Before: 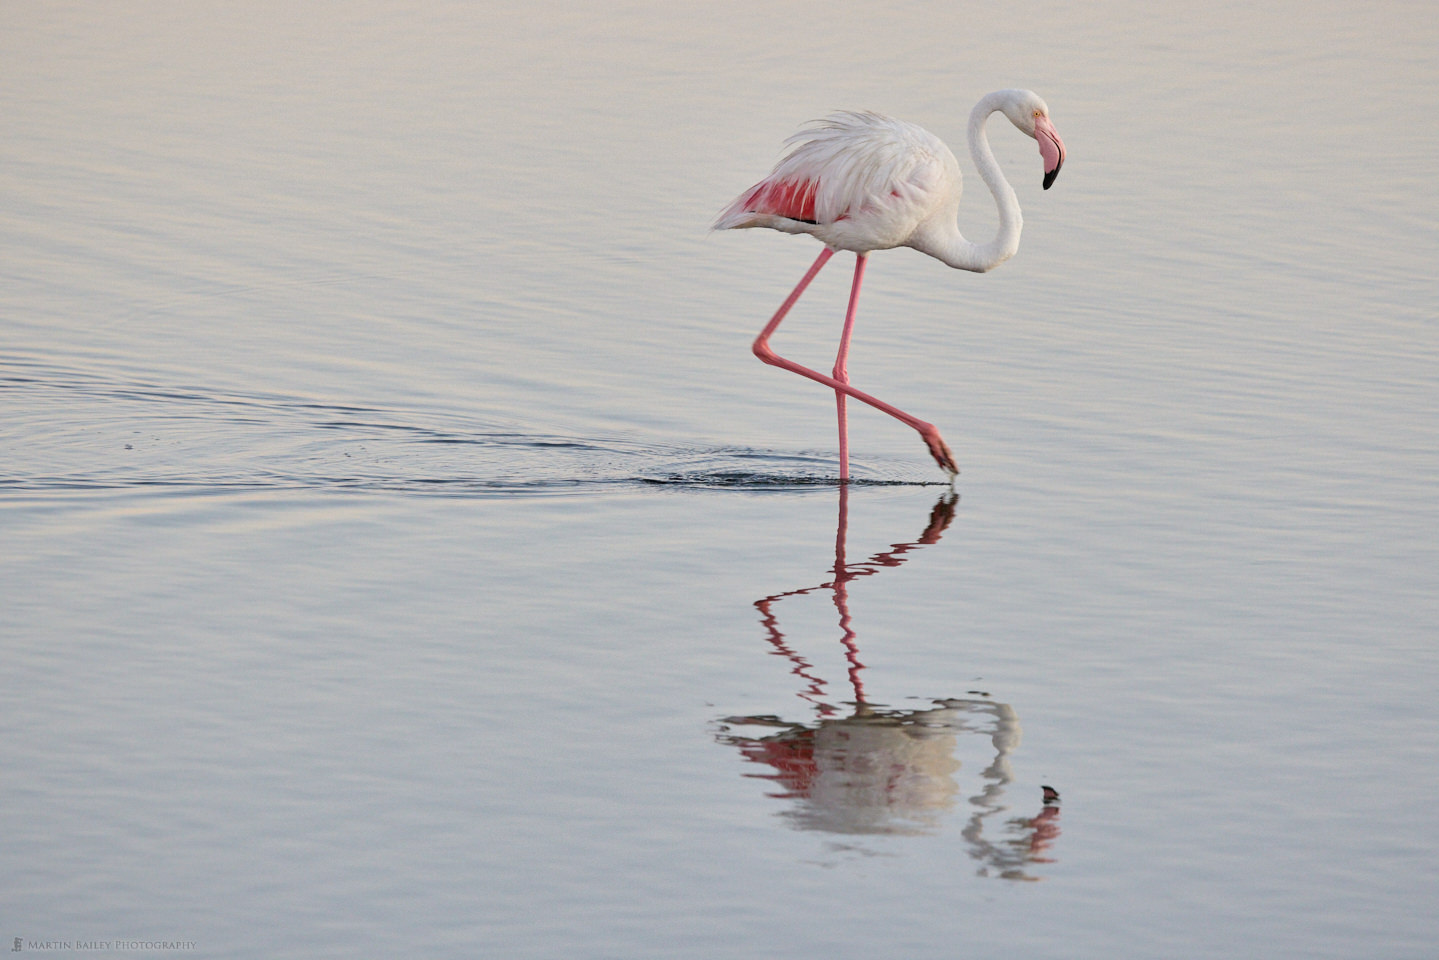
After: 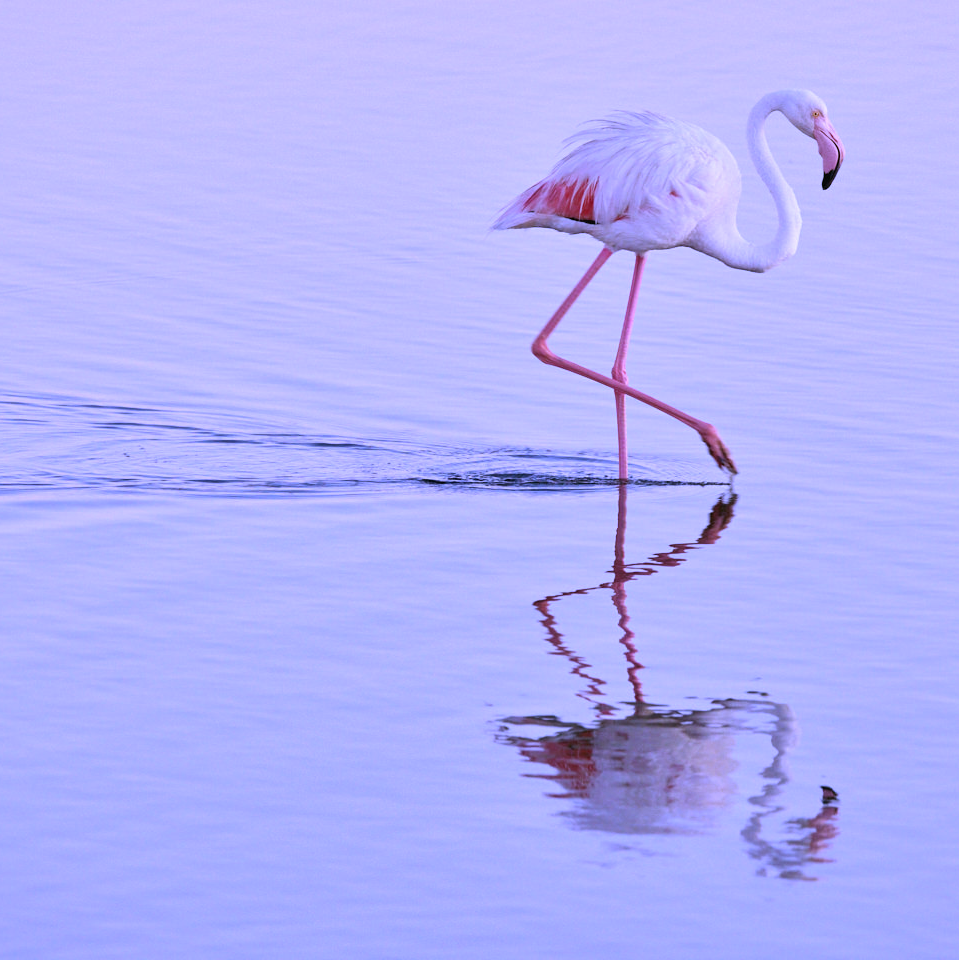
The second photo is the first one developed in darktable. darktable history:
crop: left 15.419%, right 17.914%
color balance: mode lift, gamma, gain (sRGB), lift [1, 0.99, 1.01, 0.992], gamma [1, 1.037, 0.974, 0.963]
white balance: red 0.98, blue 1.61
tone equalizer: on, module defaults
